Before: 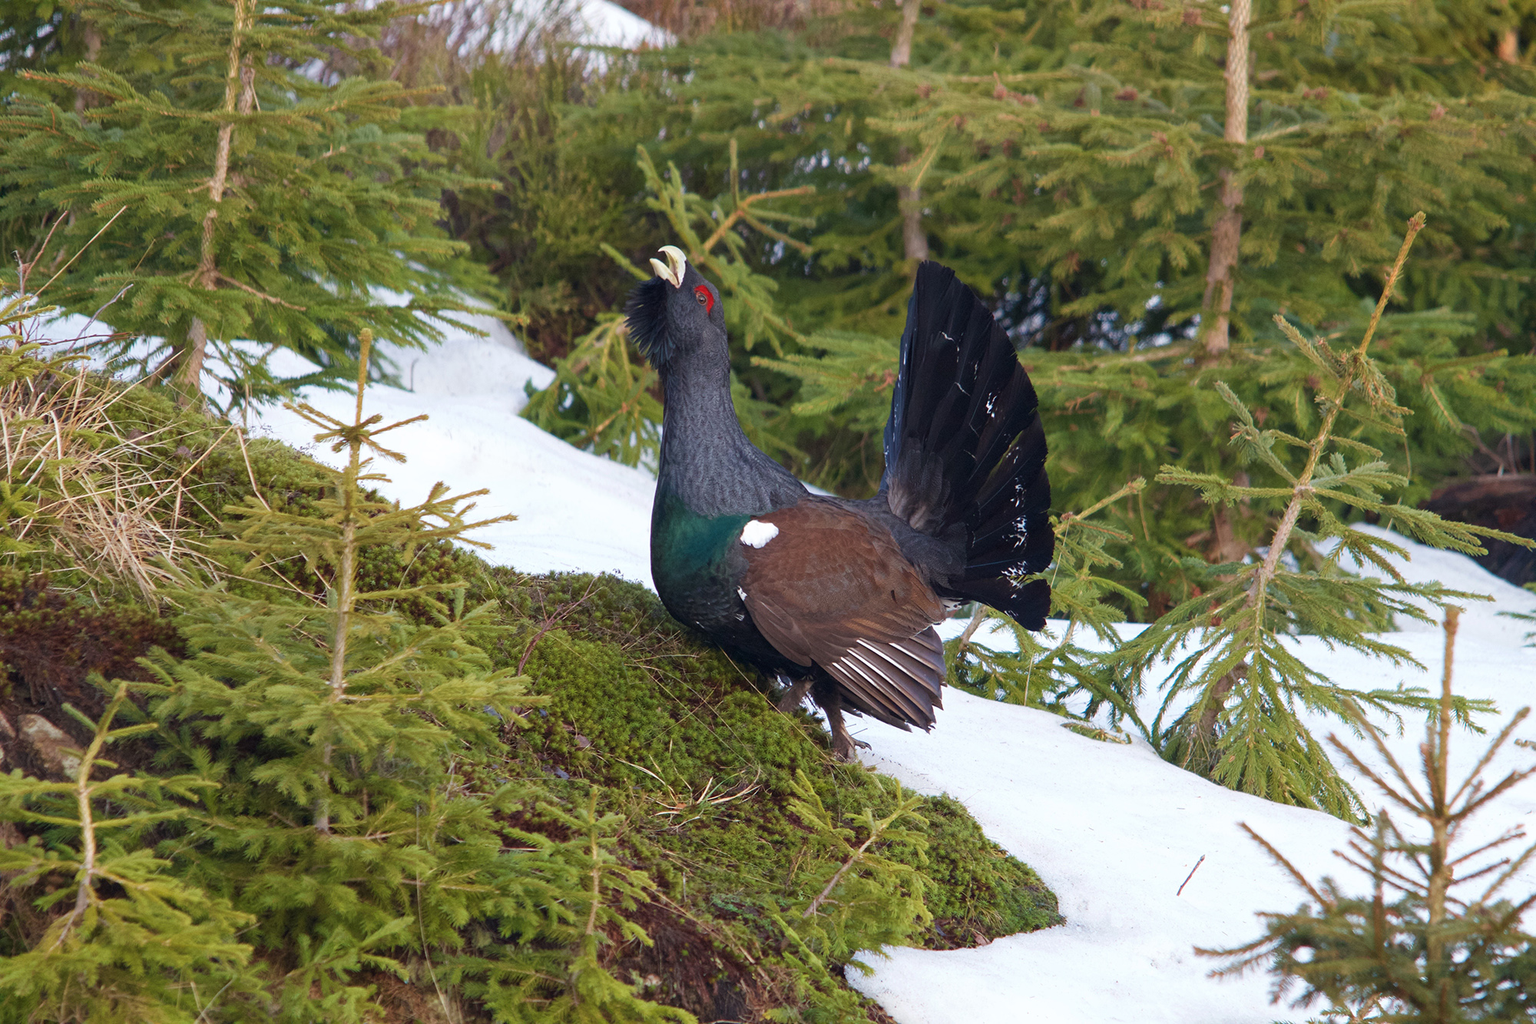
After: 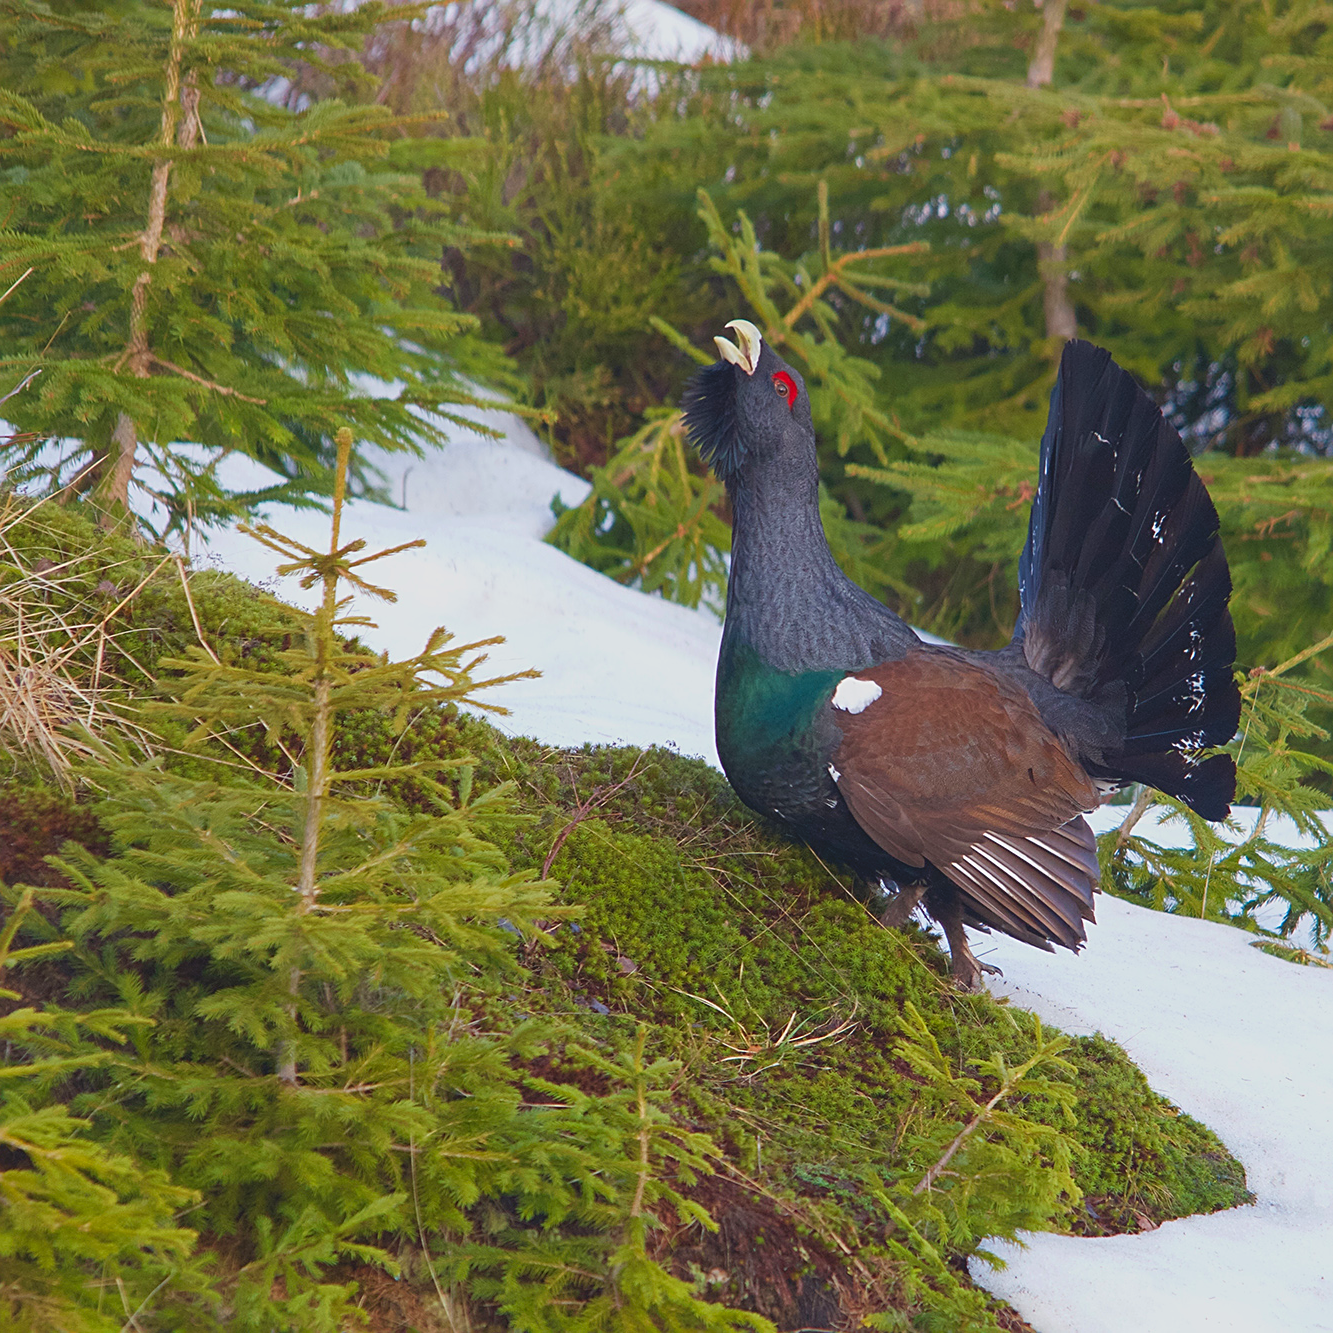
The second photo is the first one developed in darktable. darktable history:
crop and rotate: left 6.617%, right 26.717%
contrast brightness saturation: contrast -0.19, saturation 0.19
sharpen: on, module defaults
